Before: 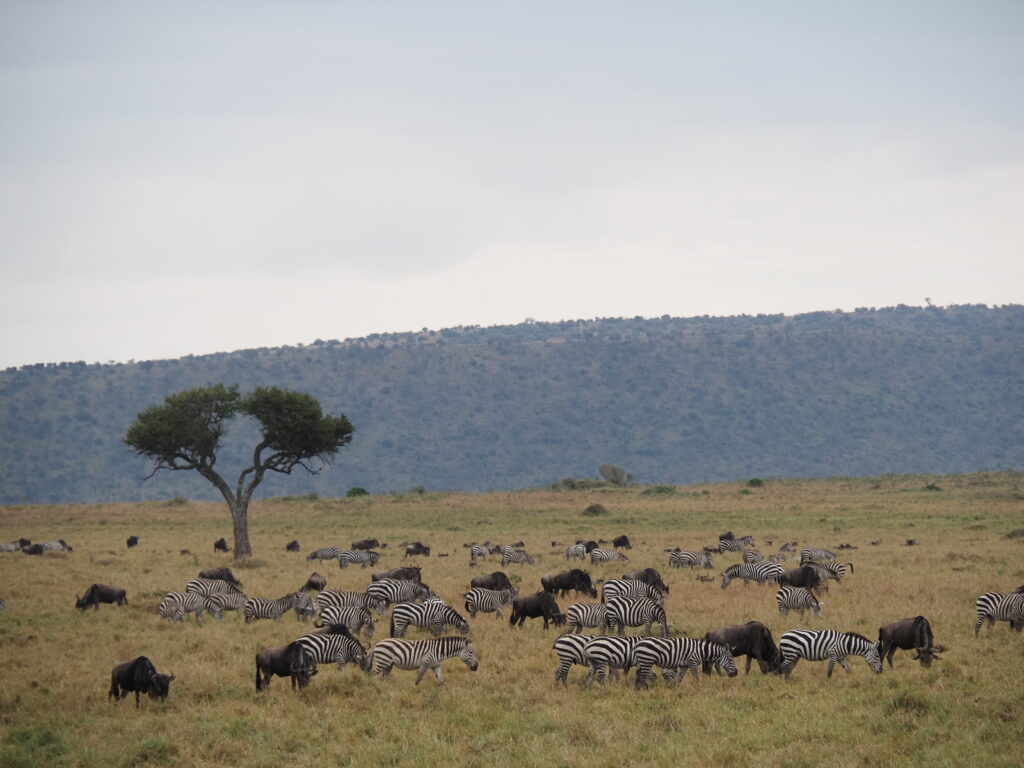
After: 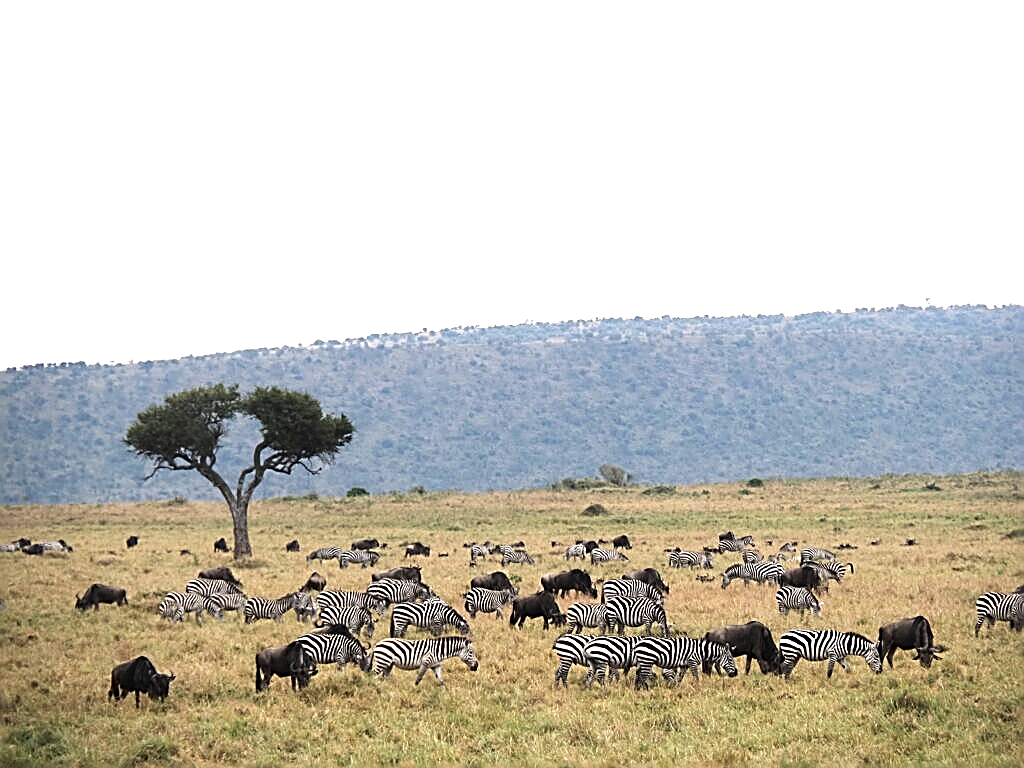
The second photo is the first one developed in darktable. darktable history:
sharpen: amount 1.005
tone equalizer: -8 EV -0.732 EV, -7 EV -0.707 EV, -6 EV -0.593 EV, -5 EV -0.369 EV, -3 EV 0.38 EV, -2 EV 0.6 EV, -1 EV 0.683 EV, +0 EV 0.73 EV, edges refinement/feathering 500, mask exposure compensation -1.57 EV, preserve details no
exposure: black level correction 0, exposure 0.694 EV, compensate exposure bias true, compensate highlight preservation false
